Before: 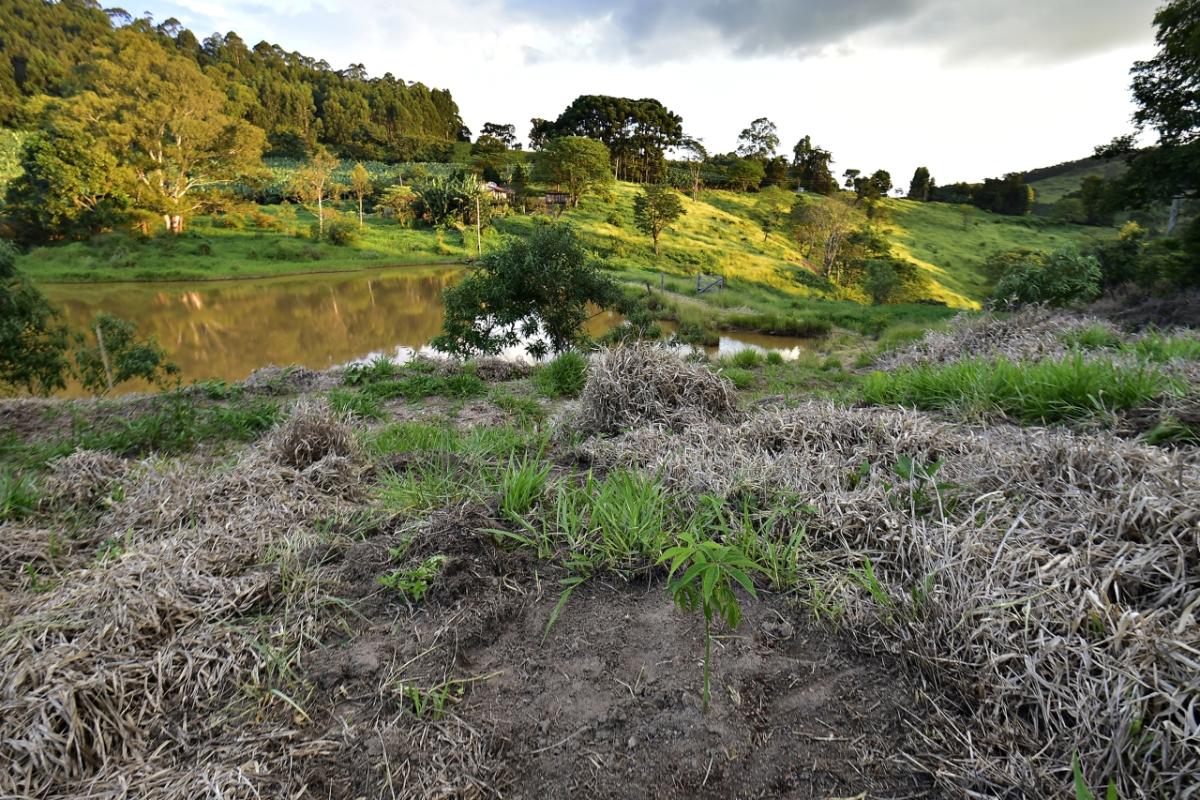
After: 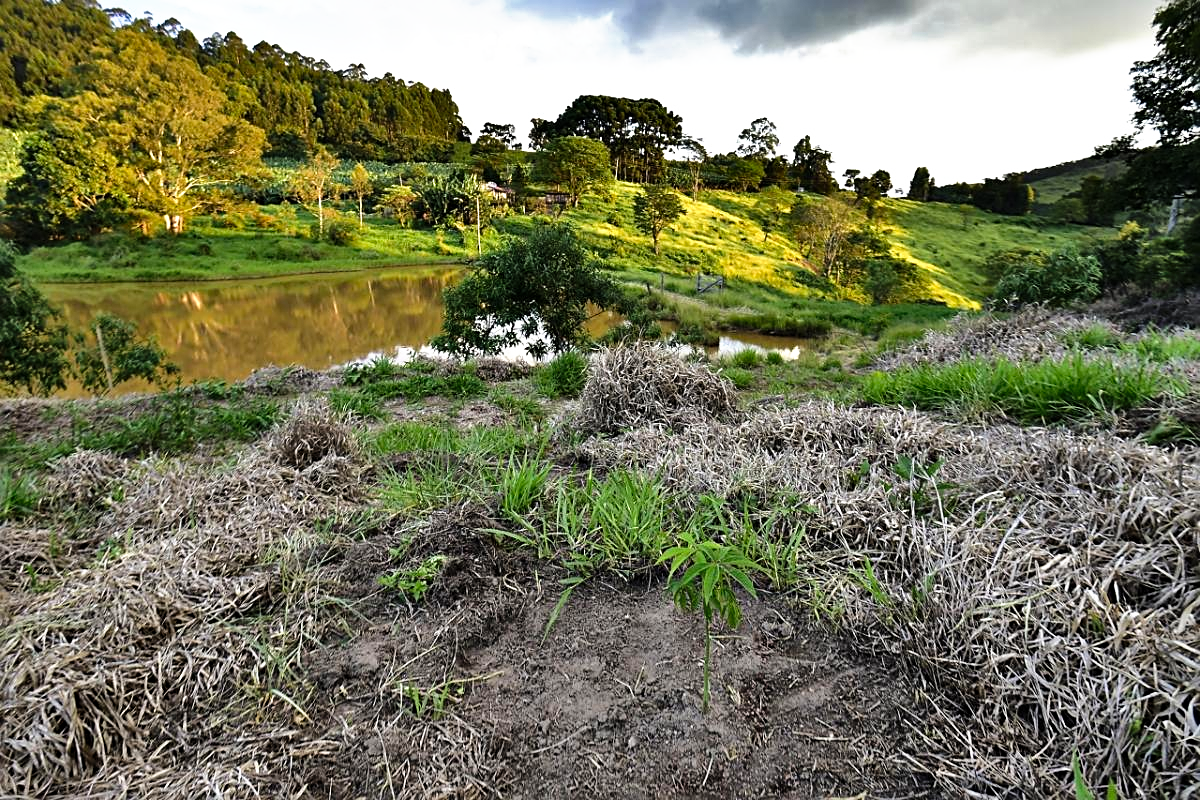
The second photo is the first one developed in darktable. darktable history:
exposure: black level correction 0.001, compensate highlight preservation false
sharpen: on, module defaults
tone curve: curves: ch0 [(0, 0) (0.003, 0.002) (0.011, 0.006) (0.025, 0.014) (0.044, 0.025) (0.069, 0.039) (0.1, 0.056) (0.136, 0.086) (0.177, 0.129) (0.224, 0.183) (0.277, 0.247) (0.335, 0.318) (0.399, 0.395) (0.468, 0.48) (0.543, 0.571) (0.623, 0.668) (0.709, 0.773) (0.801, 0.873) (0.898, 0.978) (1, 1)], preserve colors none
shadows and highlights: shadows 75, highlights -60.85, soften with gaussian
